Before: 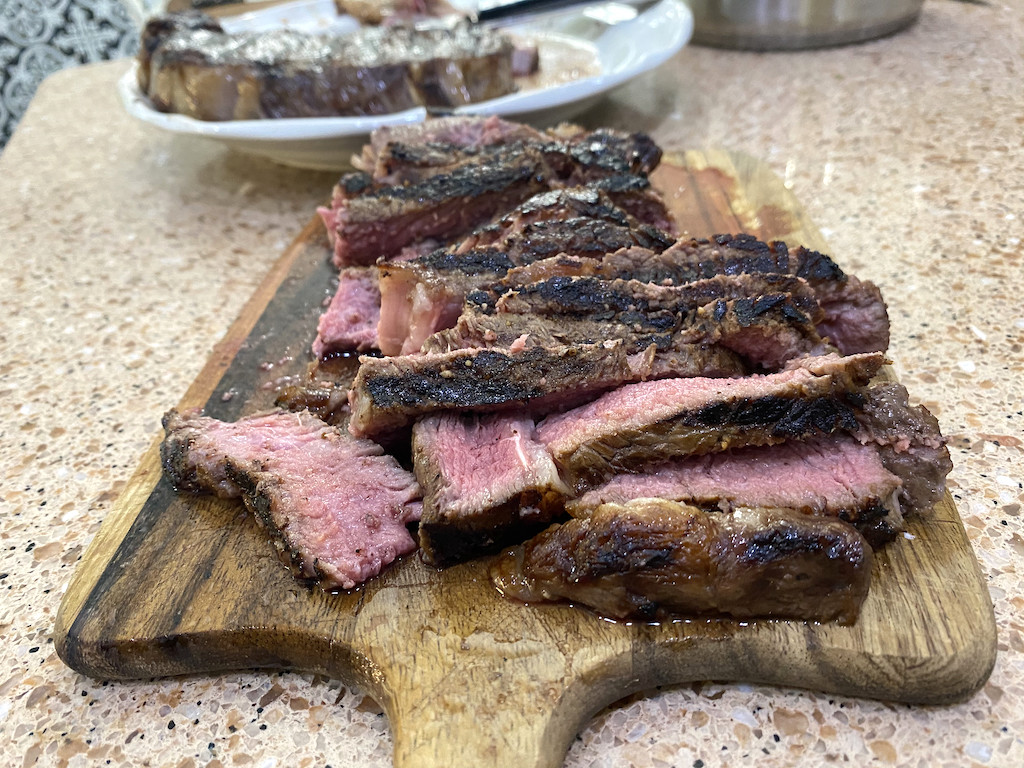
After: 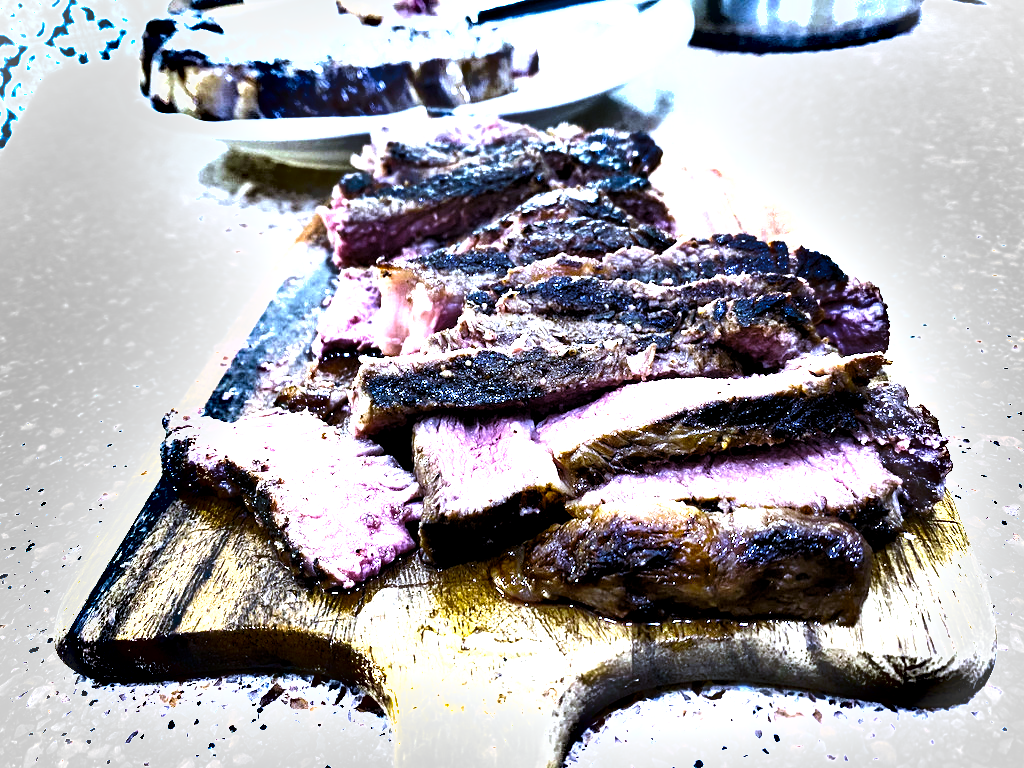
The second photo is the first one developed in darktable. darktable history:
vignetting: fall-off start 100%, brightness 0.3, saturation 0
levels: levels [0.044, 0.475, 0.791]
white balance: red 0.871, blue 1.249
color balance rgb: perceptual saturation grading › global saturation 25%, global vibrance 20%
shadows and highlights: shadows 53, soften with gaussian
base curve: curves: ch0 [(0, 0) (0.012, 0.01) (0.073, 0.168) (0.31, 0.711) (0.645, 0.957) (1, 1)], preserve colors none
